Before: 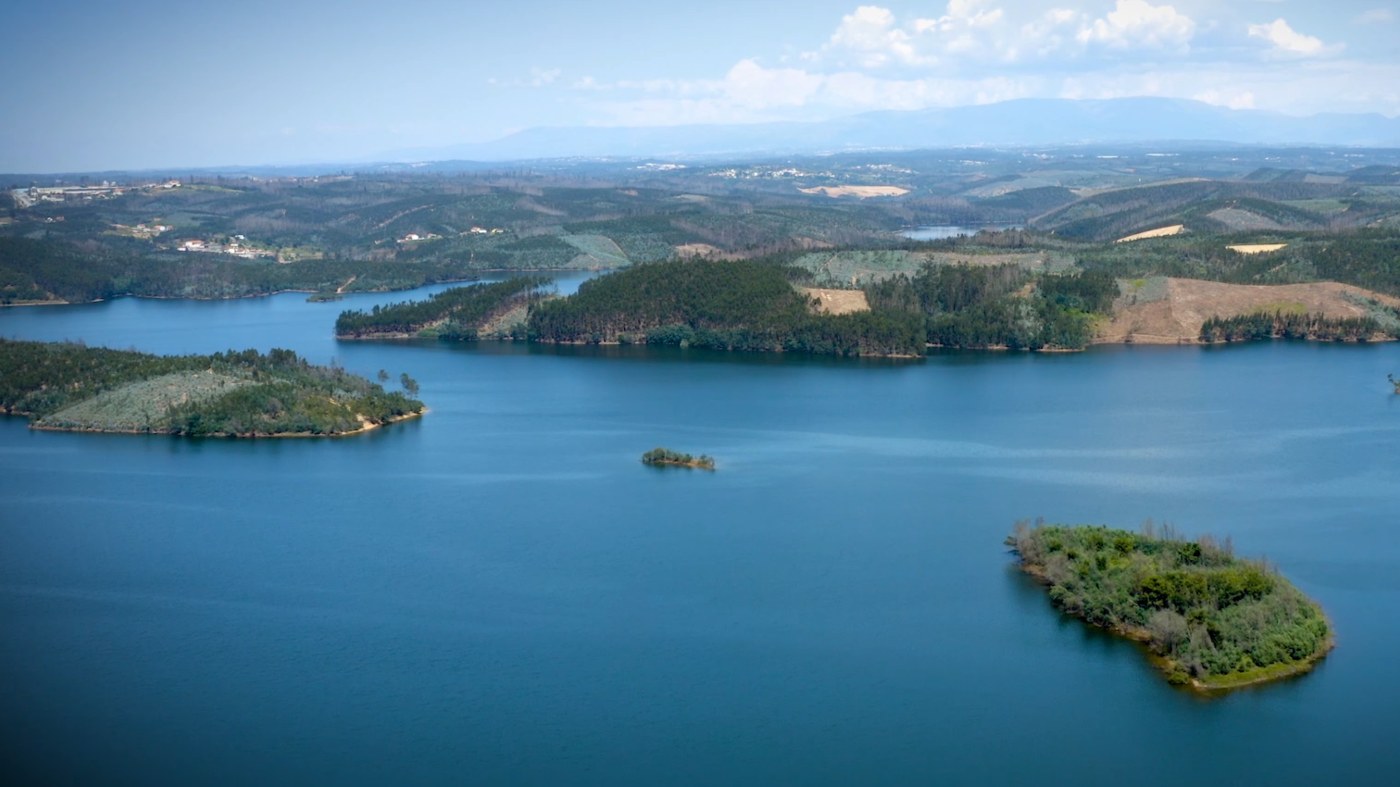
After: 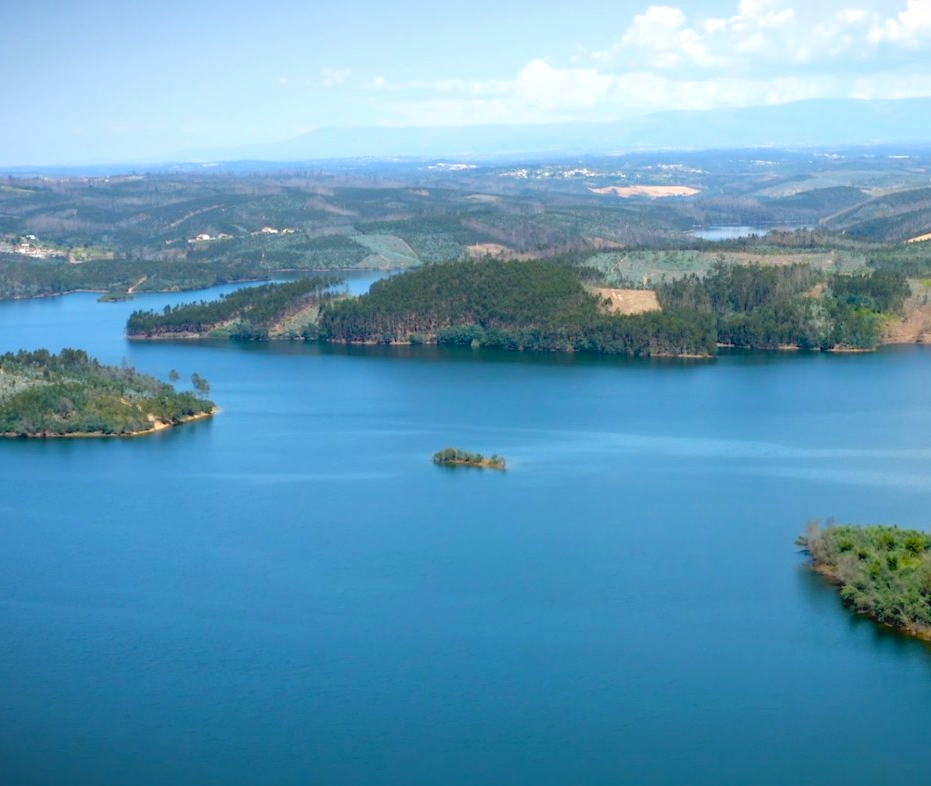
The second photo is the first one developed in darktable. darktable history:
exposure: black level correction 0.003, exposure 0.386 EV, compensate highlight preservation false
contrast brightness saturation: contrast -0.101, brightness 0.041, saturation 0.075
crop and rotate: left 15.004%, right 18.443%
